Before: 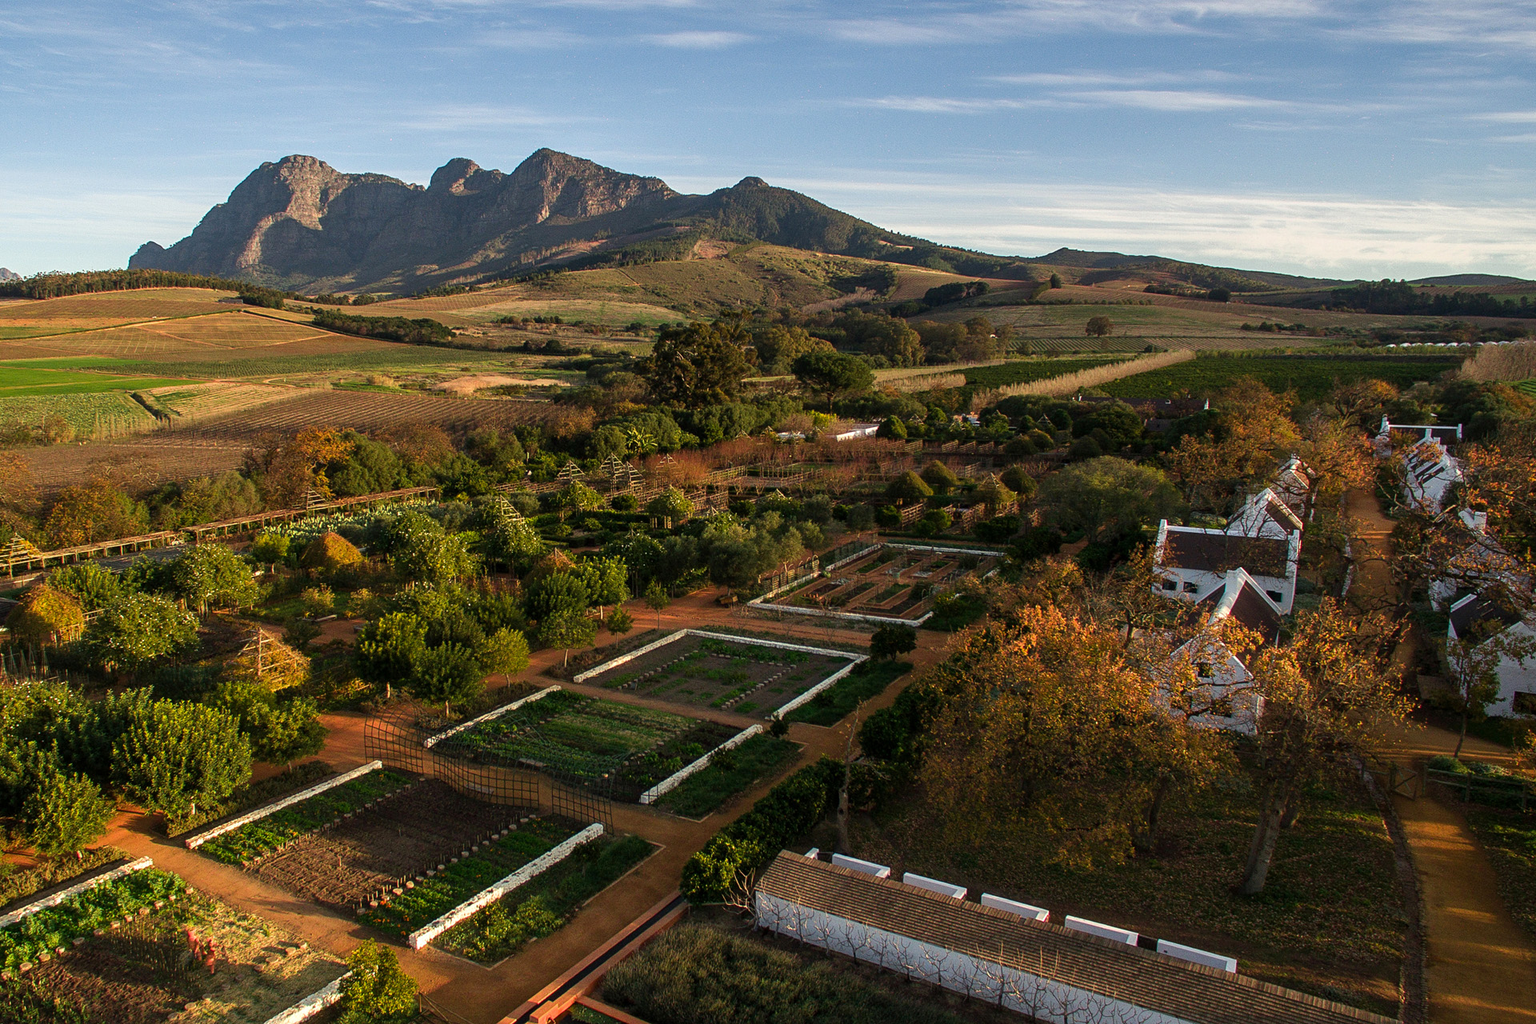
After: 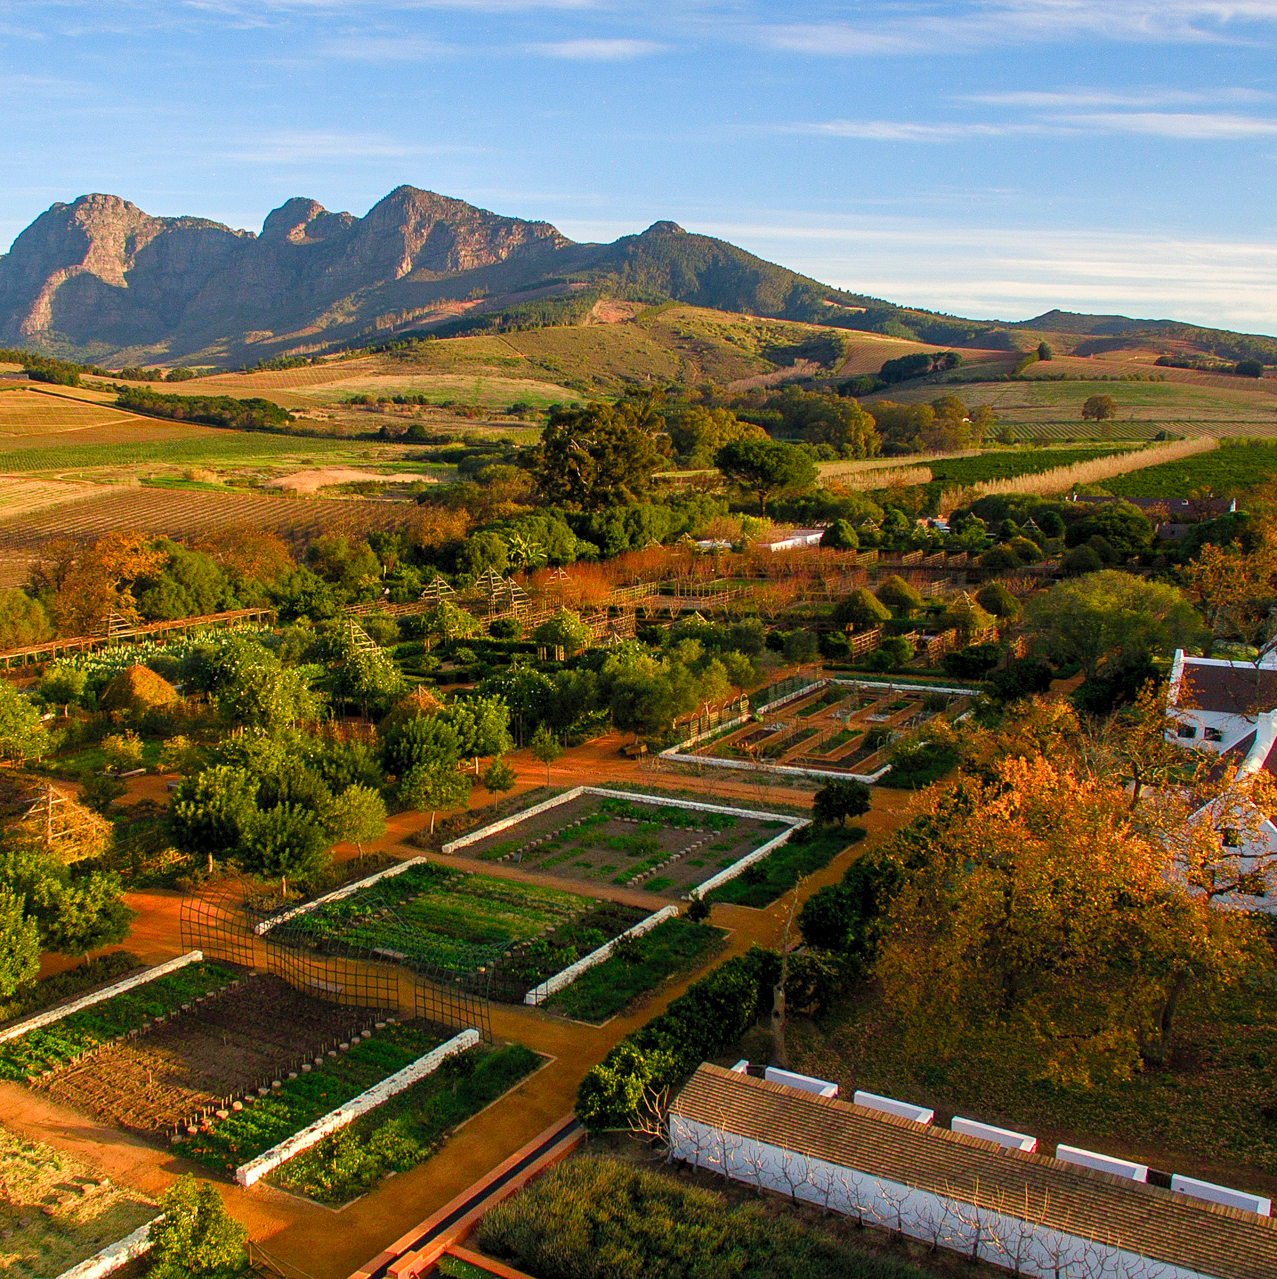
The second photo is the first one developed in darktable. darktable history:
contrast brightness saturation: contrast 0.07, brightness 0.174, saturation 0.402
crop and rotate: left 14.326%, right 19.134%
color balance rgb: highlights gain › chroma 0.214%, highlights gain › hue 329.97°, global offset › luminance -0.232%, perceptual saturation grading › global saturation 0.67%, perceptual saturation grading › highlights -25.423%, perceptual saturation grading › shadows 29.668%, global vibrance 20%
